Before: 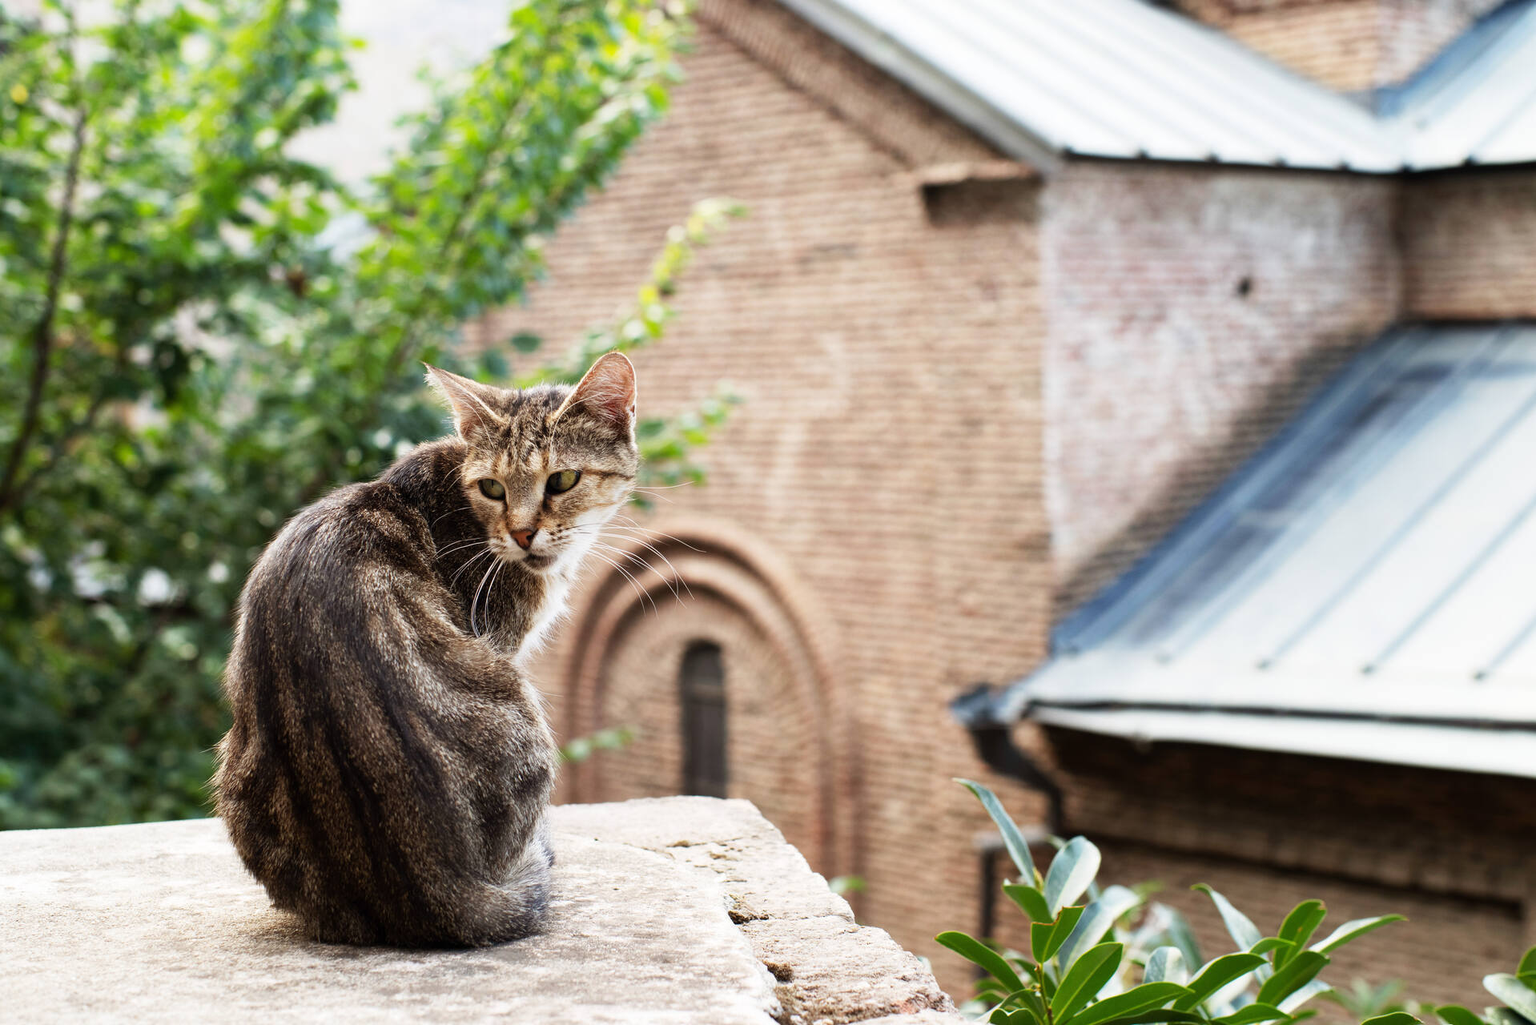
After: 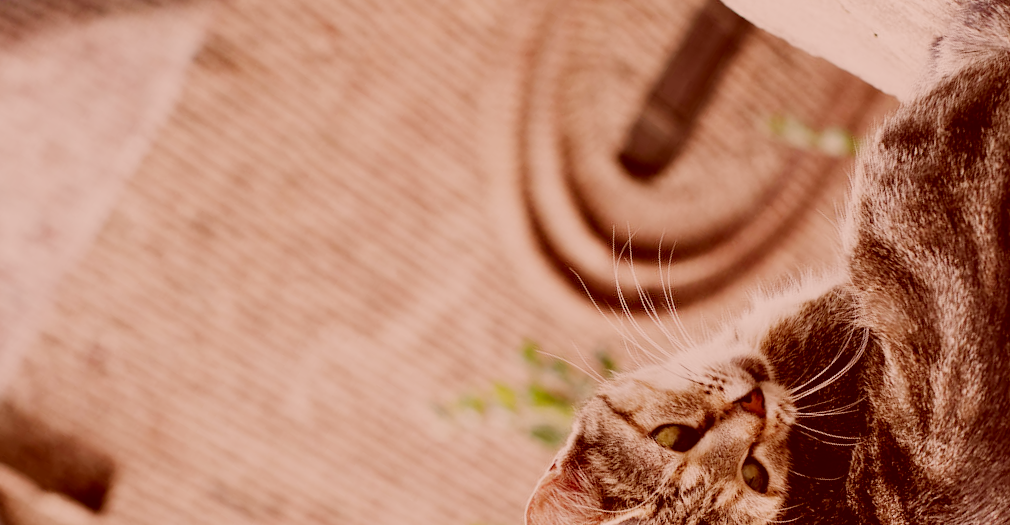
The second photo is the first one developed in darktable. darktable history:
crop and rotate: angle 148.14°, left 9.203%, top 15.652%, right 4.371%, bottom 16.976%
color correction: highlights a* 9.38, highlights b* 8.52, shadows a* 39.32, shadows b* 39.72, saturation 0.774
filmic rgb: black relative exposure -7.65 EV, white relative exposure 4.56 EV, hardness 3.61, preserve chrominance no, color science v5 (2021), contrast in shadows safe, contrast in highlights safe
